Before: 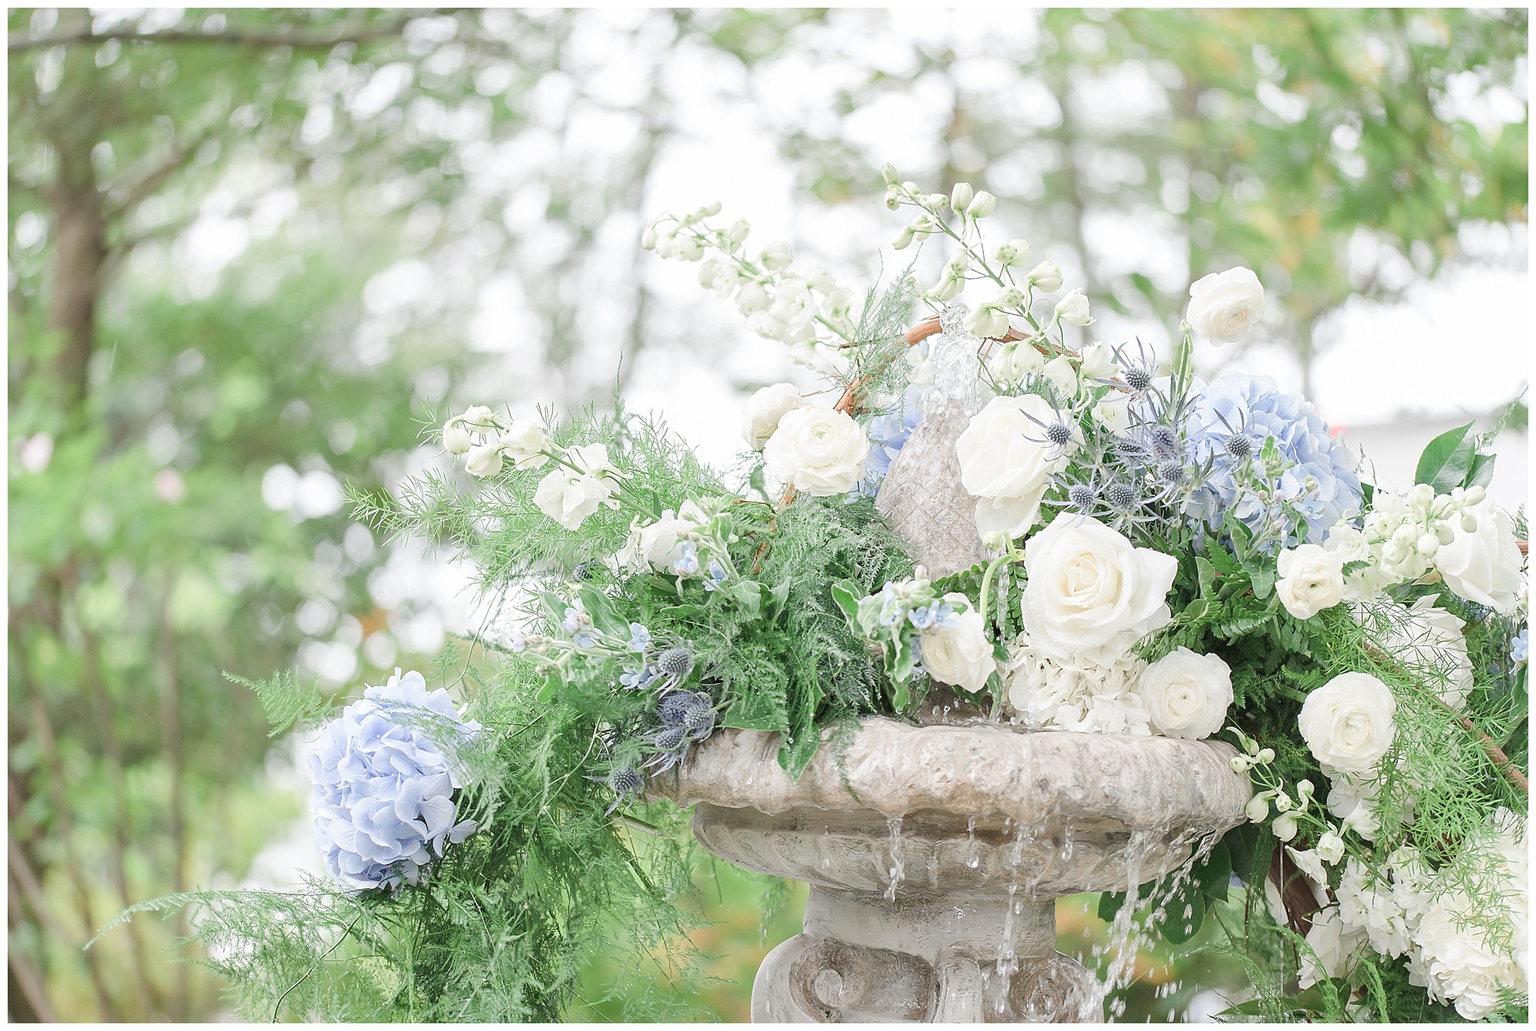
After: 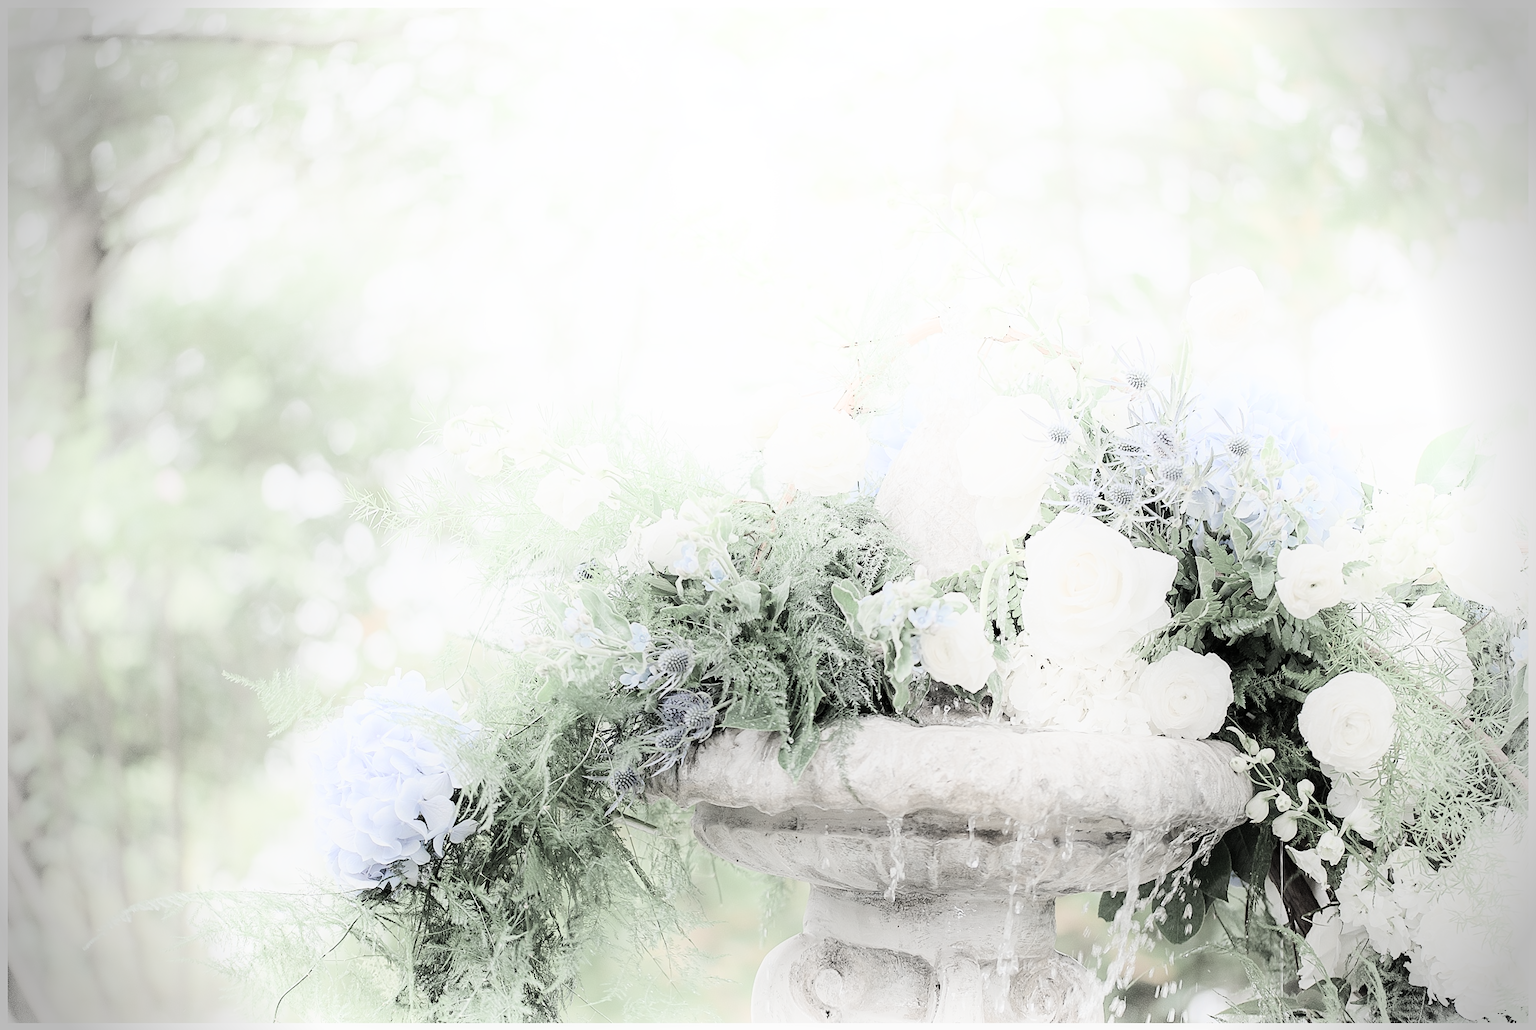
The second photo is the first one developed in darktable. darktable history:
filmic rgb: hardness 4.17, contrast 1.364, color science v6 (2022)
shadows and highlights: shadows -21.3, highlights 100, soften with gaussian
color balance rgb: global vibrance 0.5%
rgb curve: mode RGB, independent channels
vignetting: fall-off start 88.03%, fall-off radius 24.9%
color zones: curves: ch1 [(0.238, 0.163) (0.476, 0.2) (0.733, 0.322) (0.848, 0.134)]
